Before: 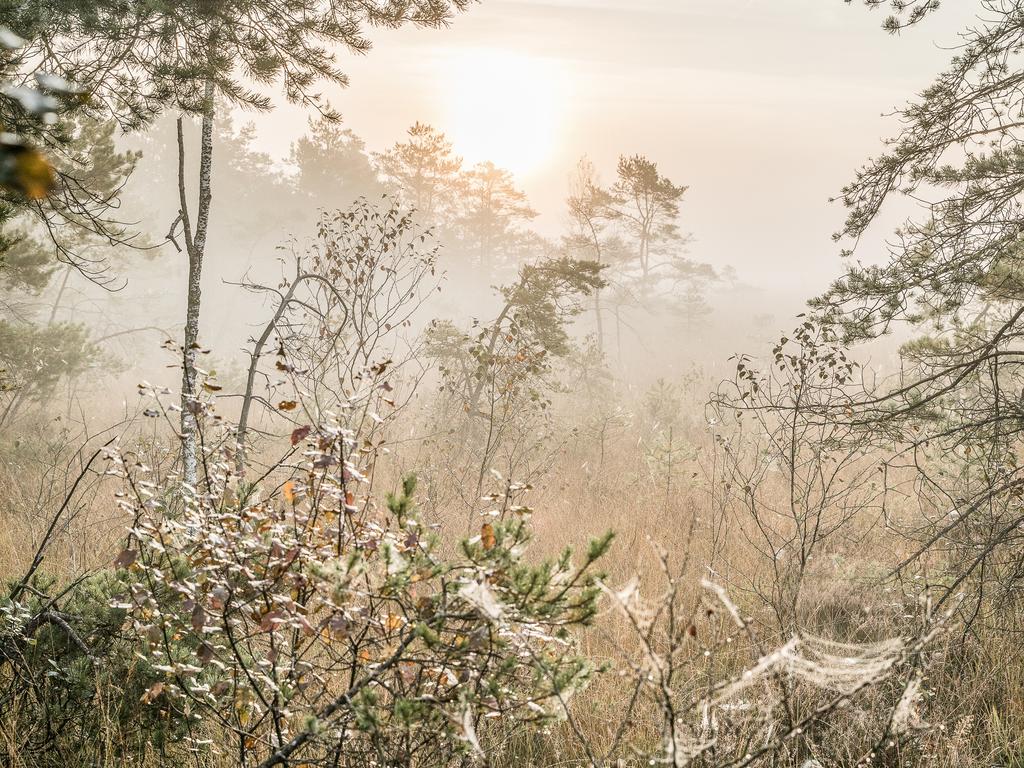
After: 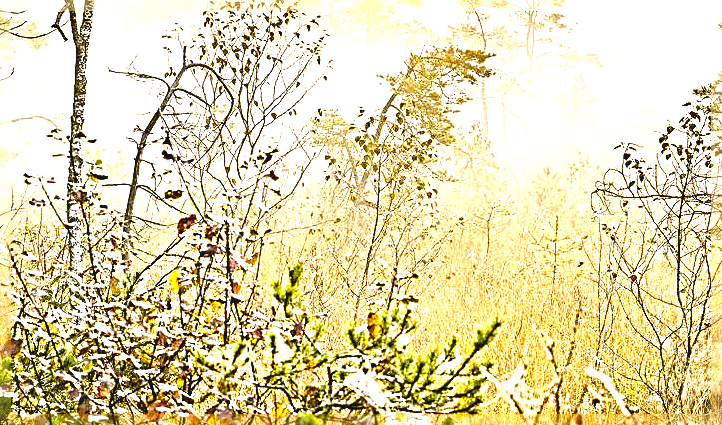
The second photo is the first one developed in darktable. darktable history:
crop: left 11.165%, top 27.517%, right 18.233%, bottom 17.027%
sharpen: radius 4.005, amount 1.986
color balance rgb: global offset › luminance 0.71%, linear chroma grading › global chroma 49.724%, perceptual saturation grading › global saturation 30.817%
exposure: black level correction 0, exposure 1.2 EV, compensate highlight preservation false
